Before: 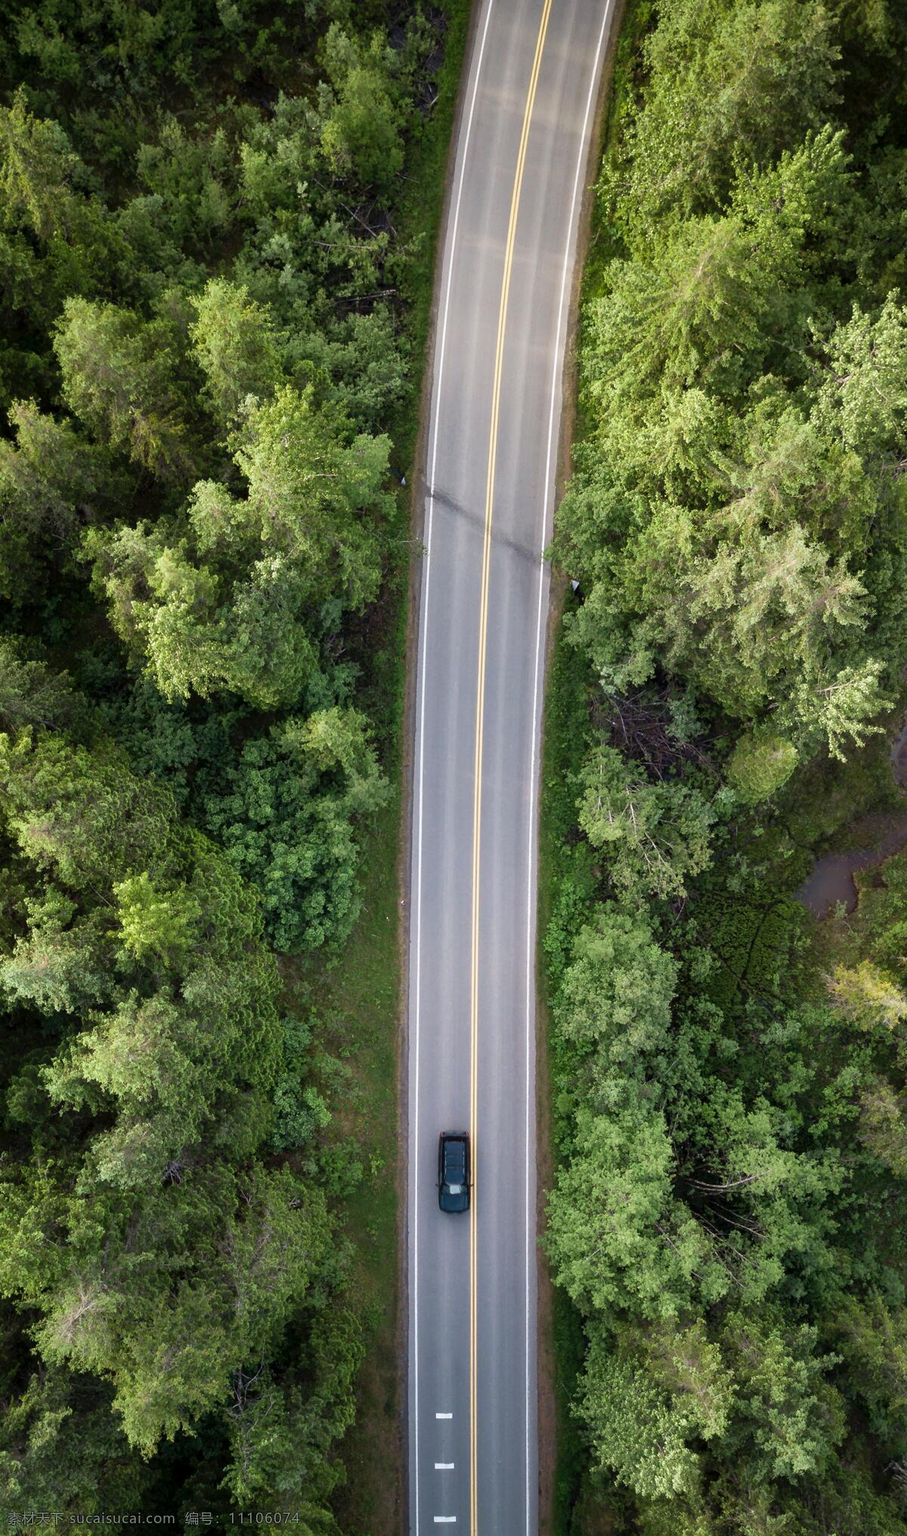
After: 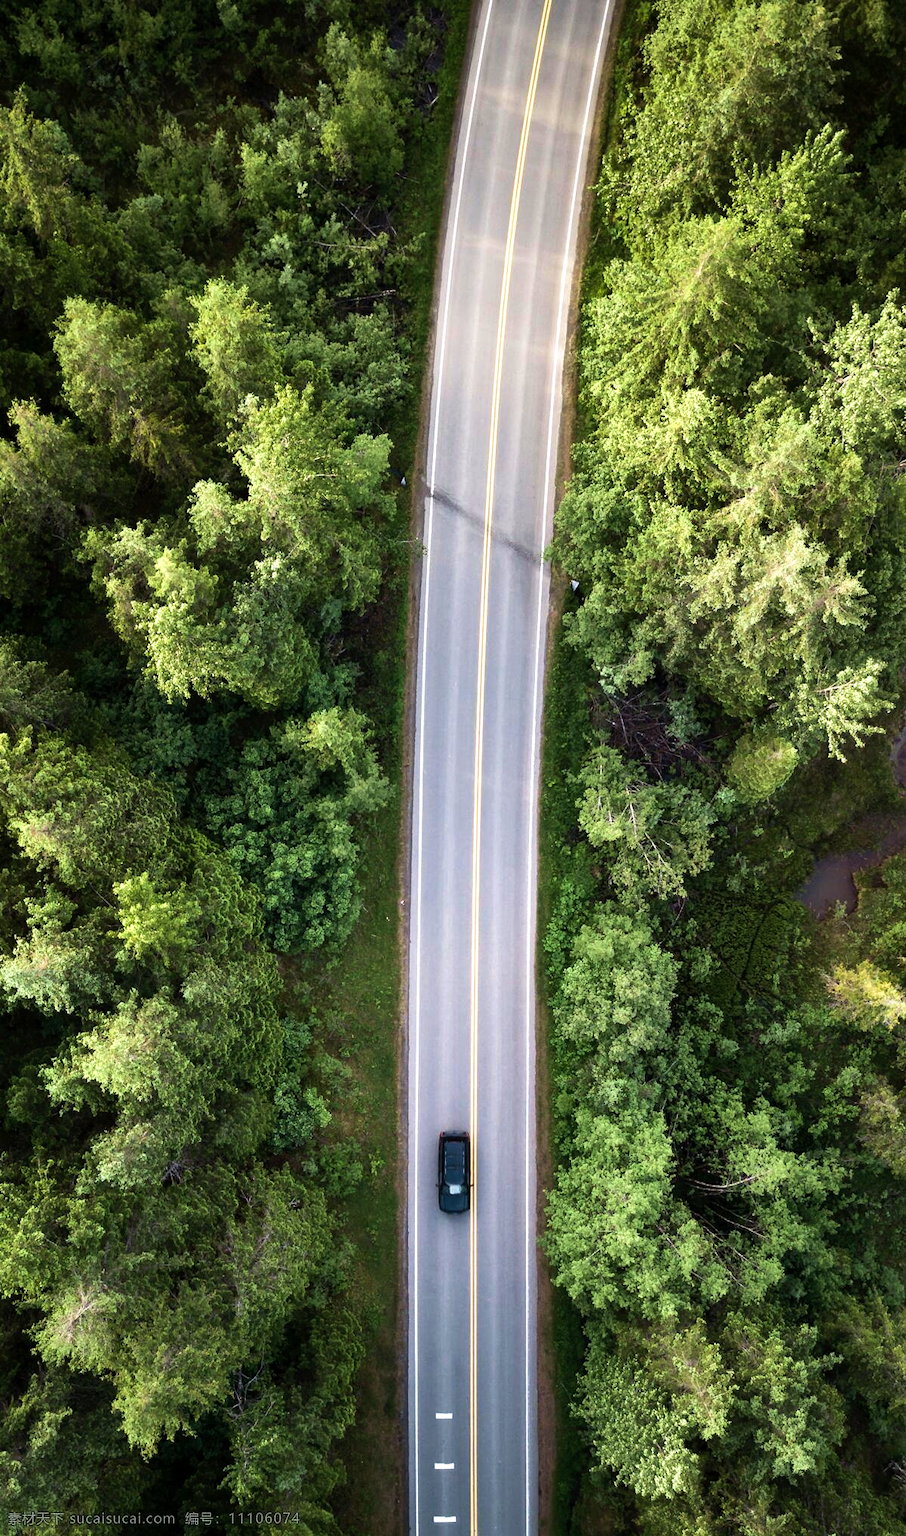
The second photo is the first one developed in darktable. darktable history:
tone equalizer: -8 EV -0.754 EV, -7 EV -0.695 EV, -6 EV -0.598 EV, -5 EV -0.388 EV, -3 EV 0.368 EV, -2 EV 0.6 EV, -1 EV 0.675 EV, +0 EV 0.747 EV, edges refinement/feathering 500, mask exposure compensation -1.57 EV, preserve details no
velvia: on, module defaults
